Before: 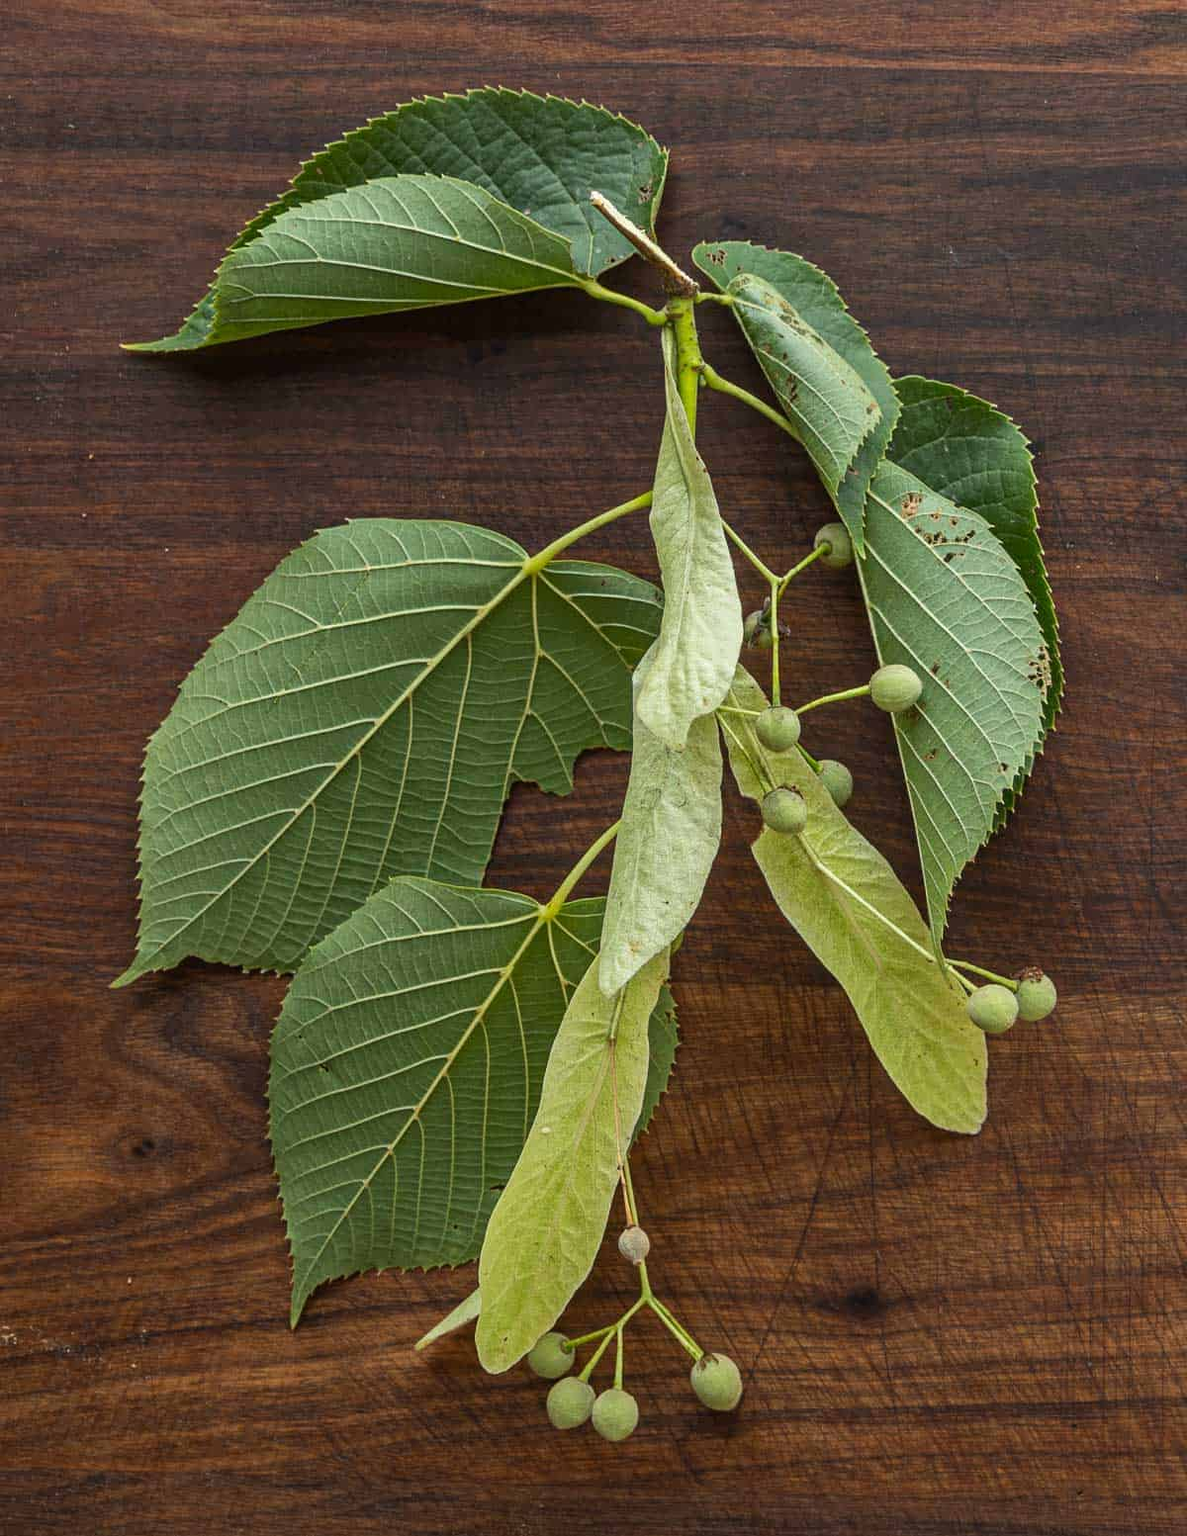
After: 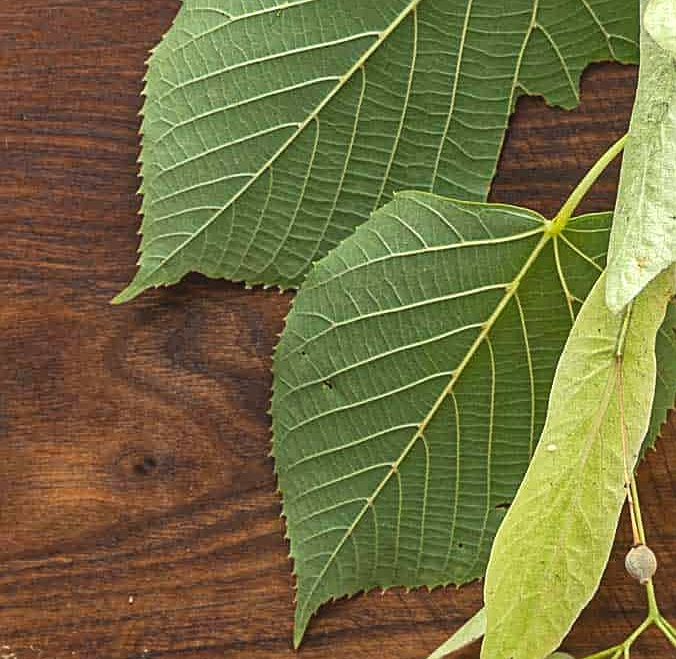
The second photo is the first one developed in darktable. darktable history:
crop: top 44.8%, right 43.595%, bottom 12.735%
sharpen: on, module defaults
exposure: black level correction -0.002, exposure 0.536 EV, compensate highlight preservation false
shadows and highlights: low approximation 0.01, soften with gaussian
contrast equalizer: y [[0.6 ×6], [0.55 ×6], [0 ×6], [0 ×6], [0 ×6]], mix -0.301
